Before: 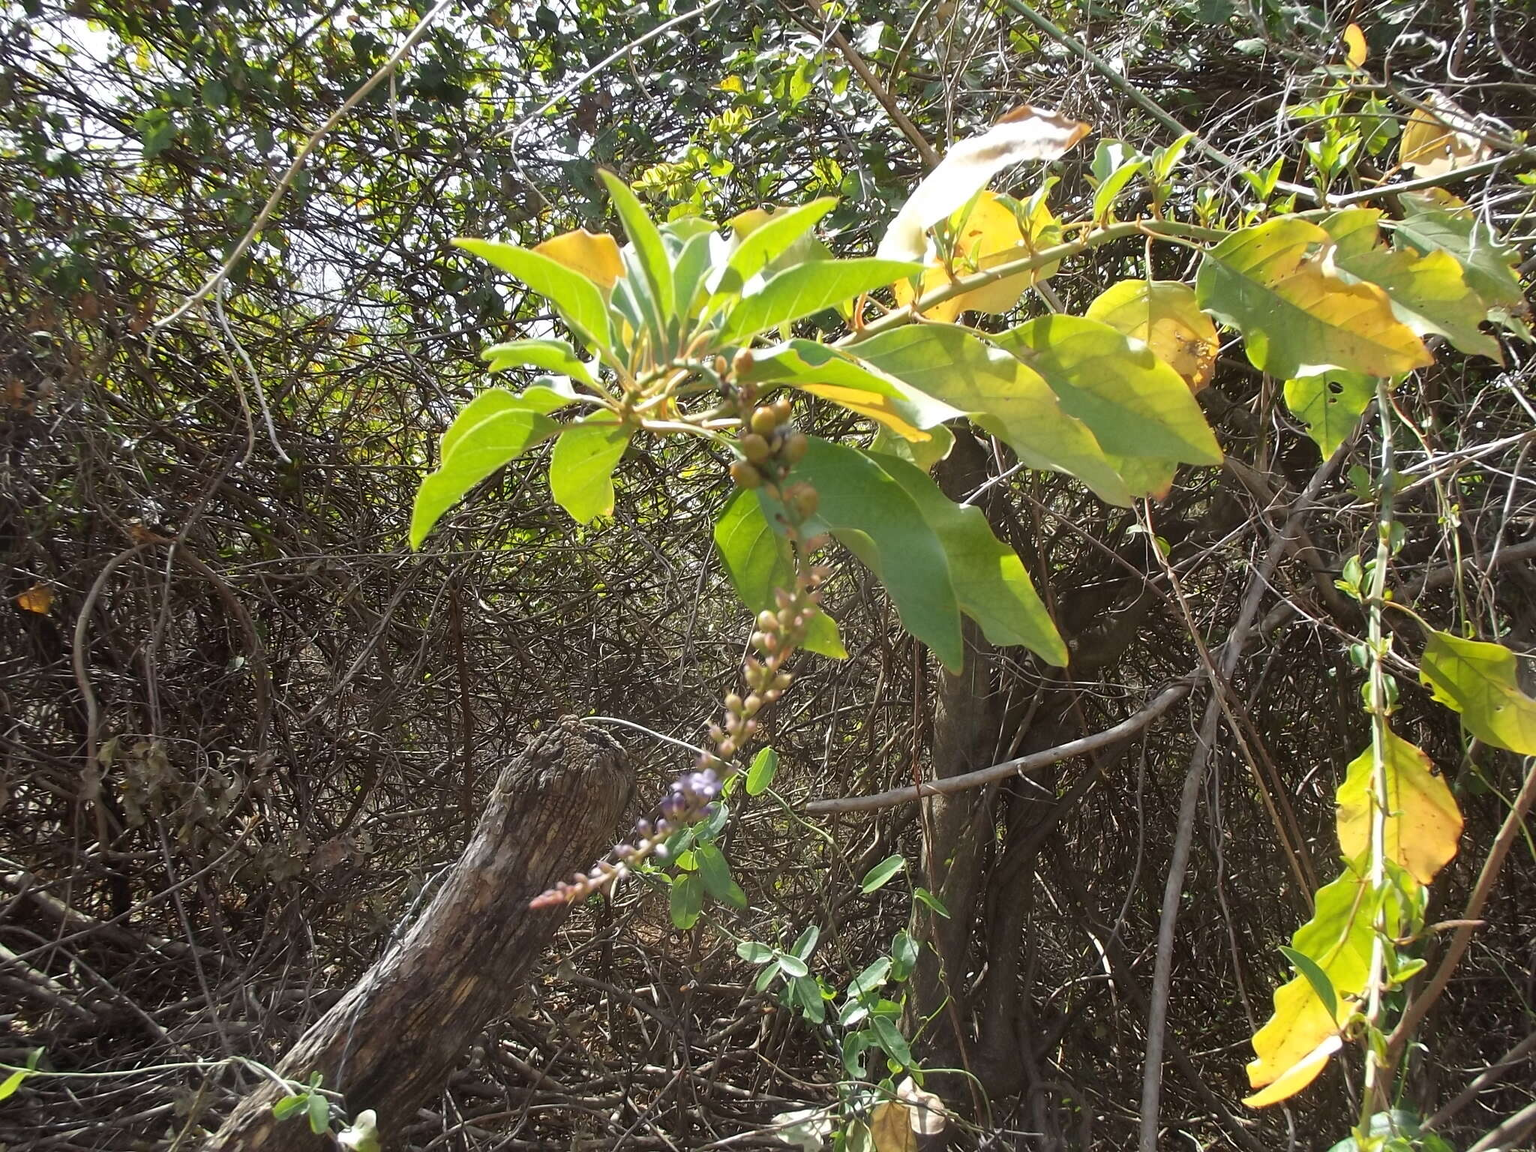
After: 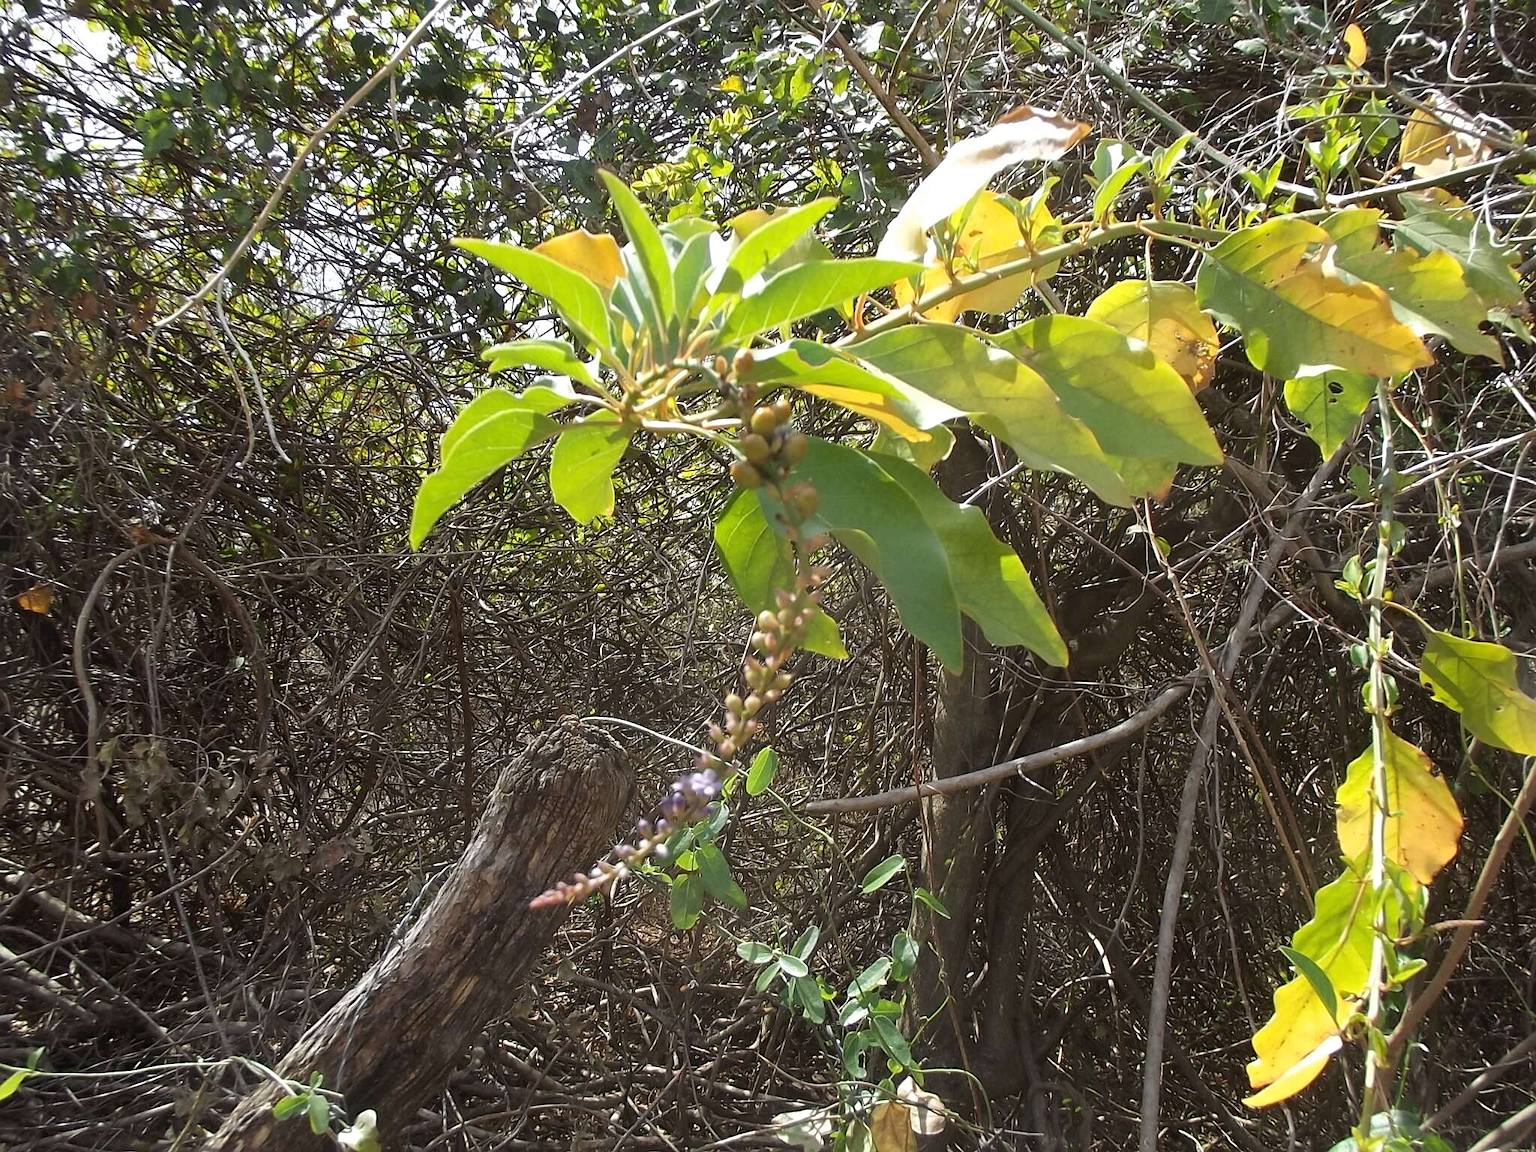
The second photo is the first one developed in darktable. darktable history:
tone equalizer: on, module defaults
sharpen: amount 0.208
